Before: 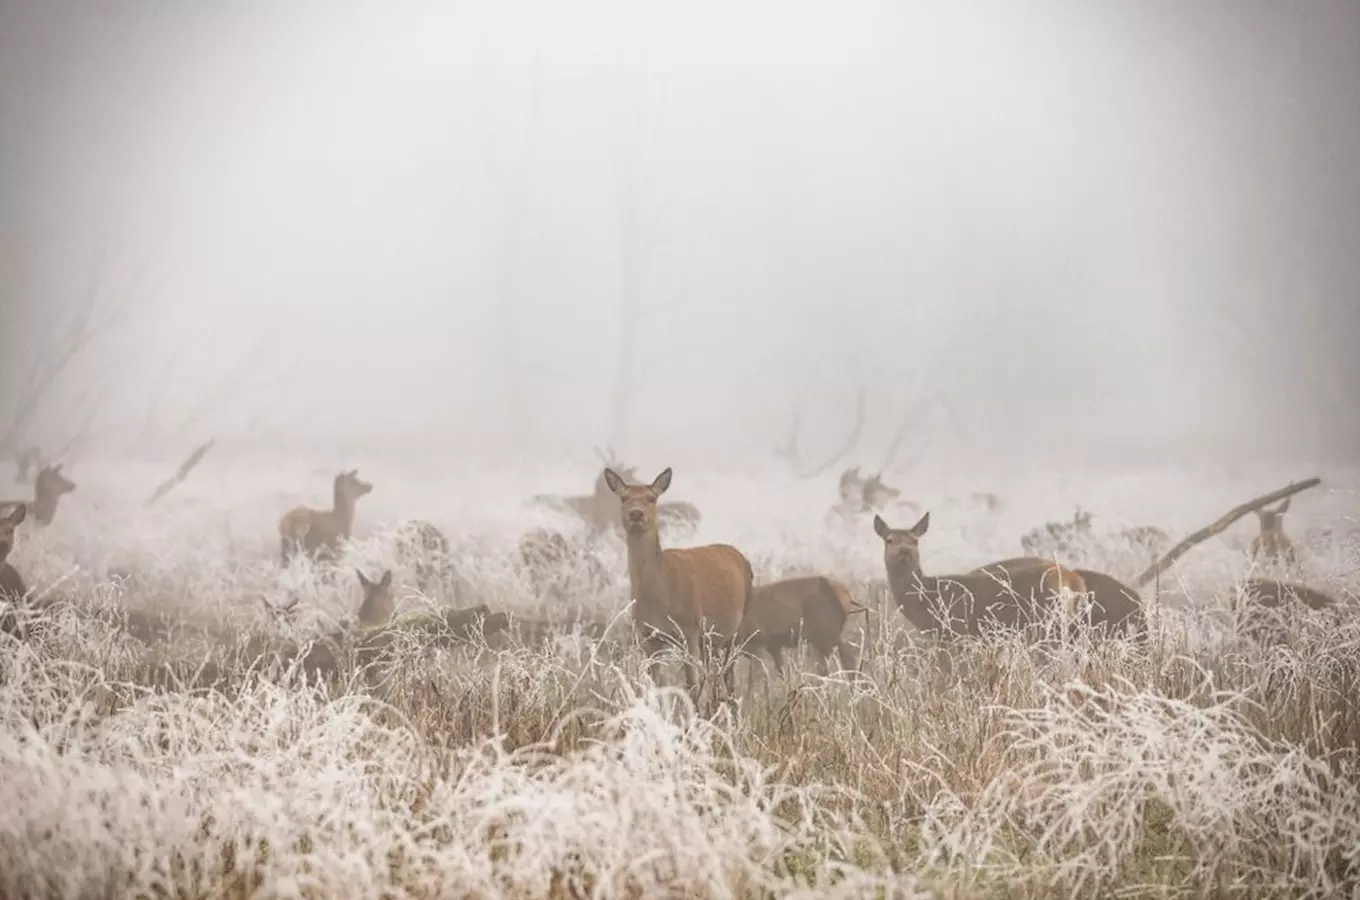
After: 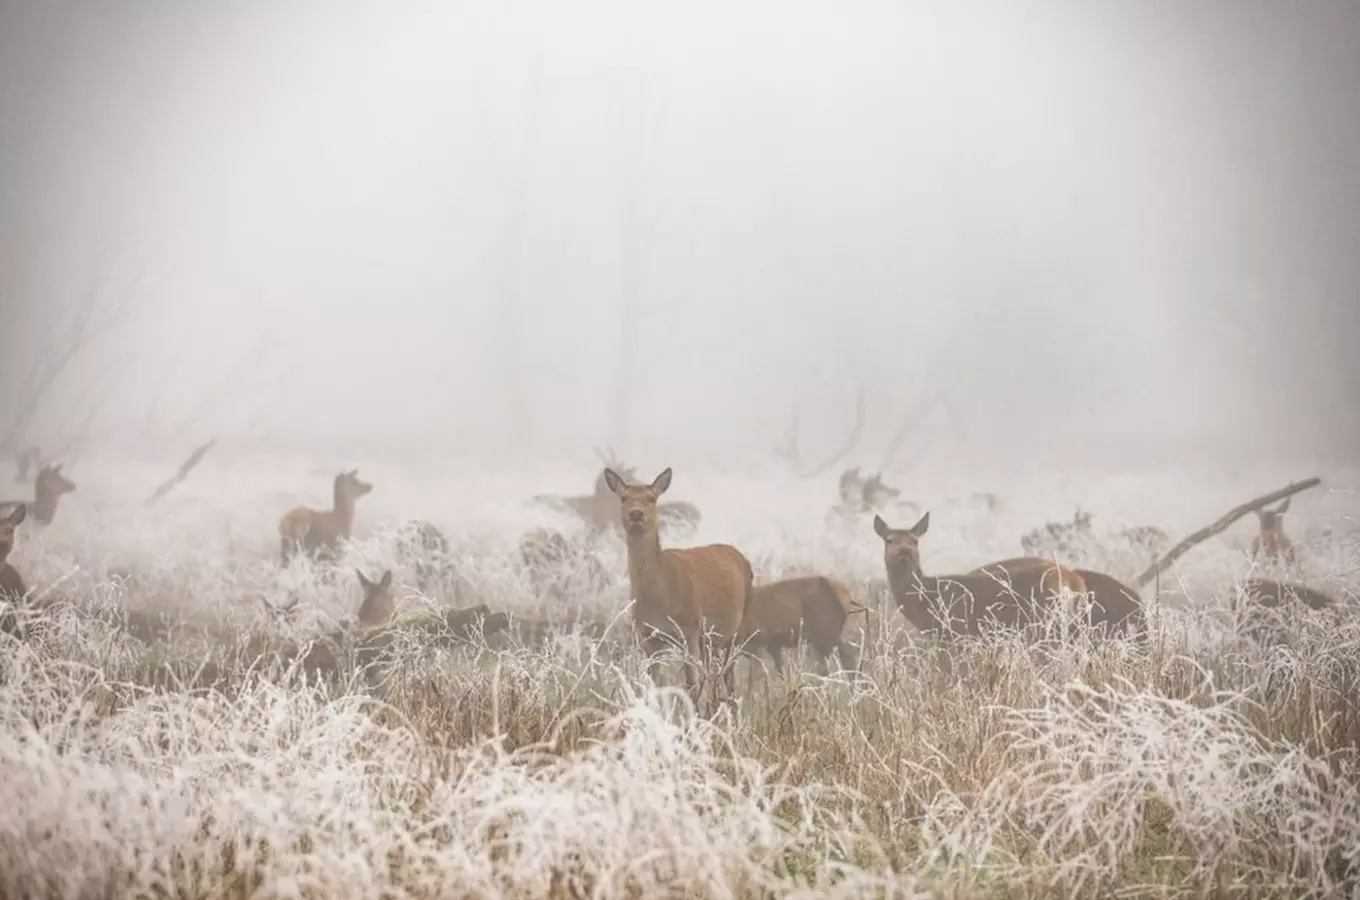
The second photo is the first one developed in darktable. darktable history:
haze removal: strength -0.091, compatibility mode true, adaptive false
